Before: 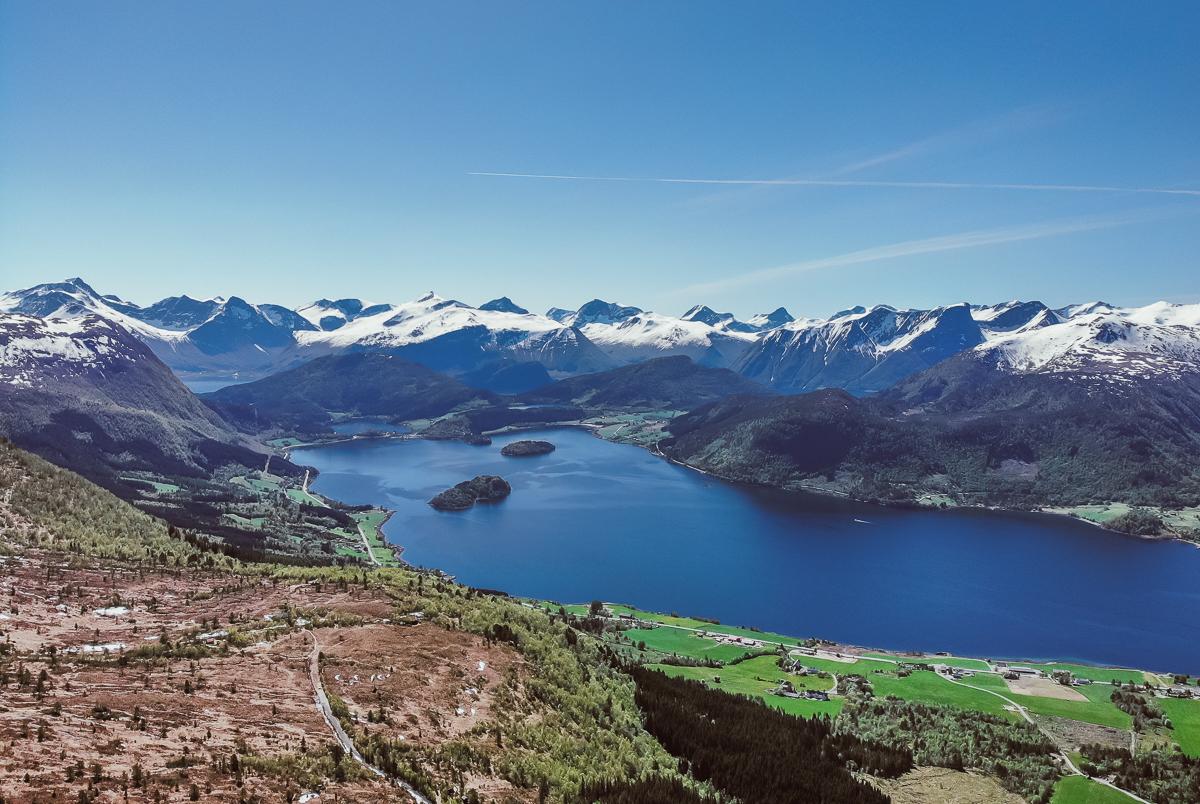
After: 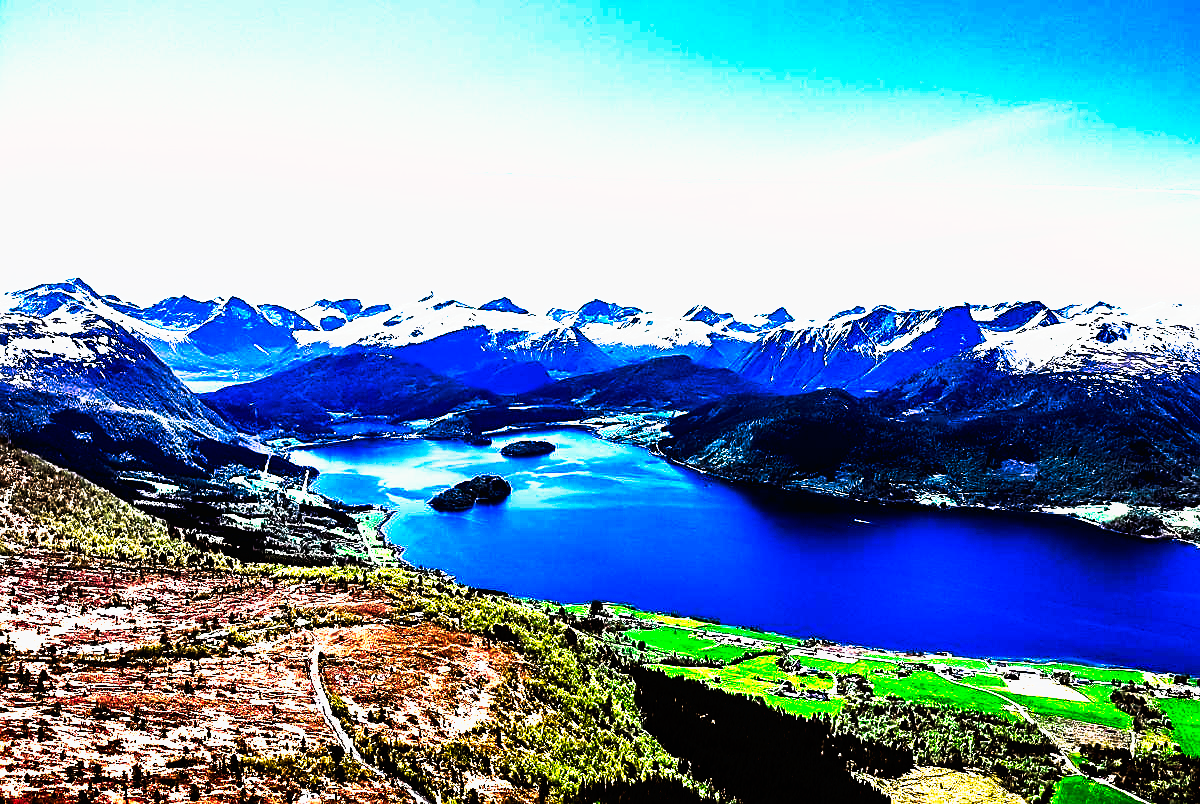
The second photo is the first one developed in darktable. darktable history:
sharpen: on, module defaults
tone curve: curves: ch0 [(0, 0) (0.003, 0.001) (0.011, 0.003) (0.025, 0.003) (0.044, 0.003) (0.069, 0.003) (0.1, 0.006) (0.136, 0.007) (0.177, 0.009) (0.224, 0.007) (0.277, 0.026) (0.335, 0.126) (0.399, 0.254) (0.468, 0.493) (0.543, 0.892) (0.623, 0.984) (0.709, 0.979) (0.801, 0.979) (0.898, 0.982) (1, 1)], preserve colors none
